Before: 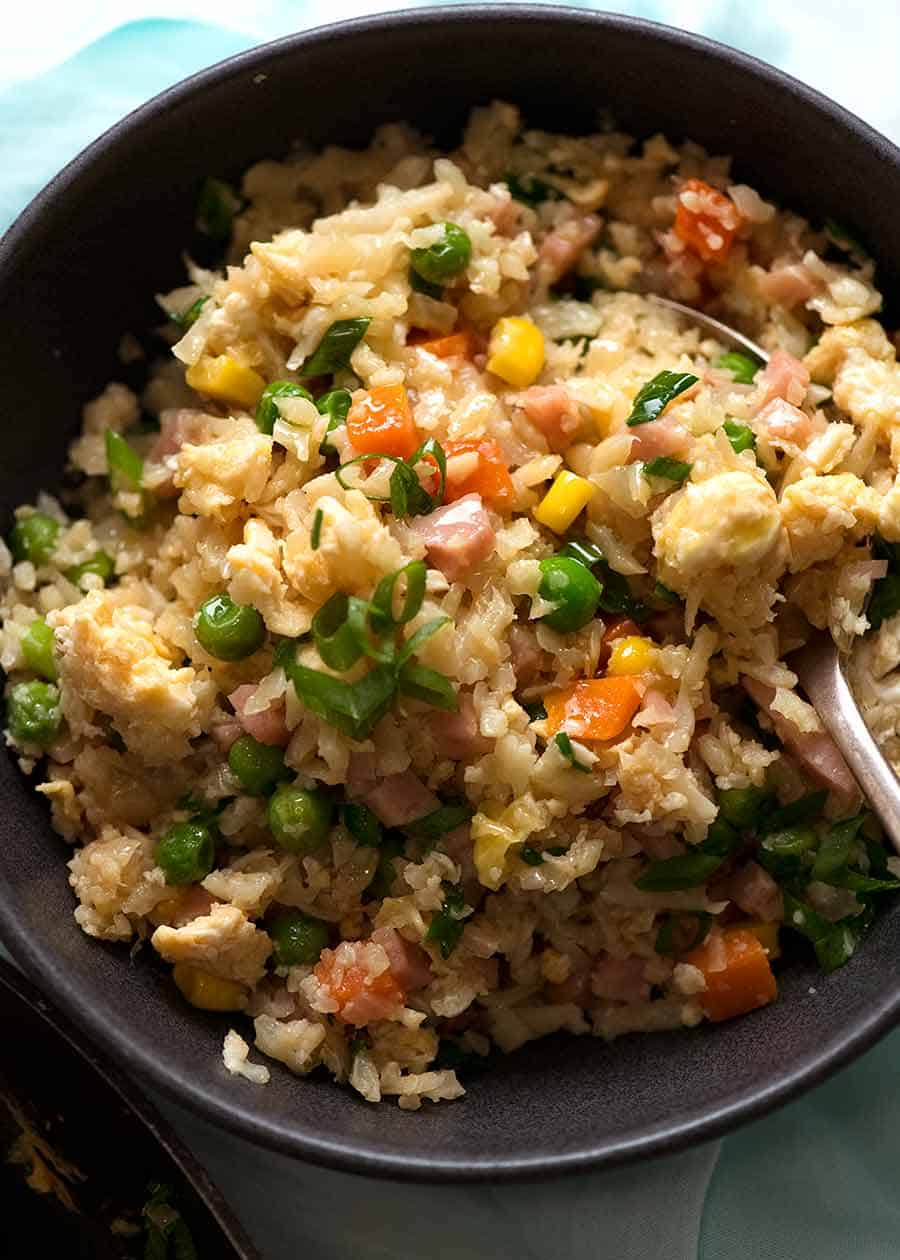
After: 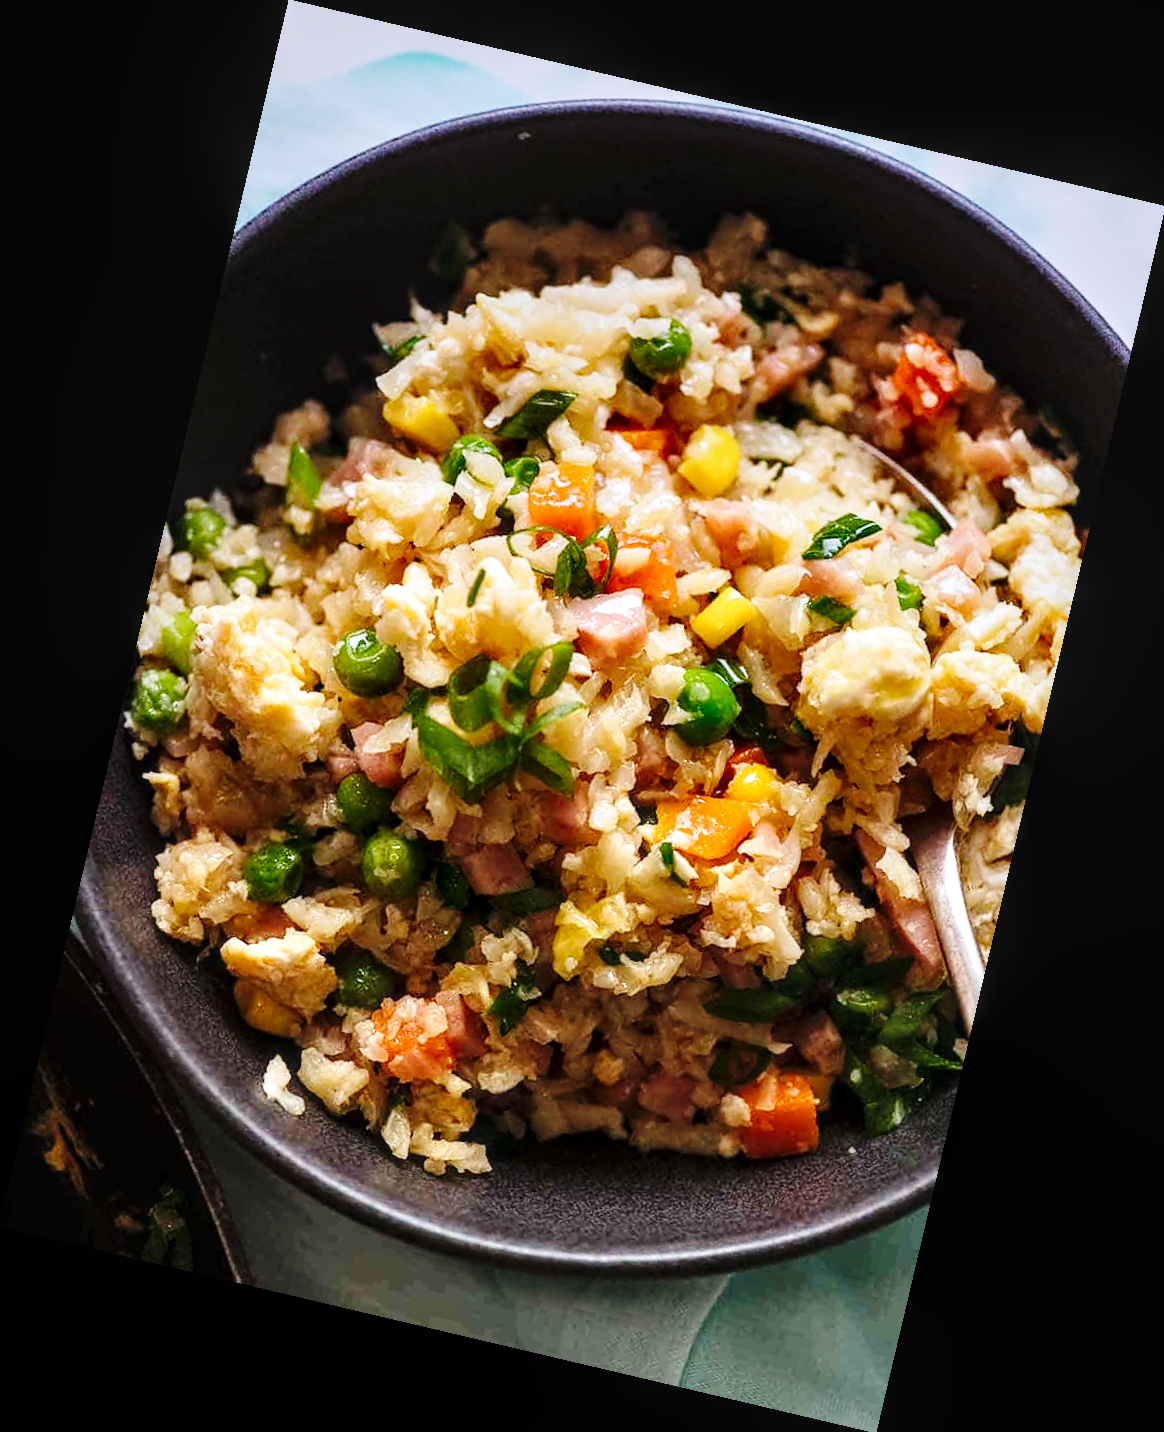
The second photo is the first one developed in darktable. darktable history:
rotate and perspective: rotation 13.27°, automatic cropping off
graduated density: hue 238.83°, saturation 50%
exposure: black level correction 0, exposure 0.7 EV, compensate highlight preservation false
base curve: curves: ch0 [(0, 0) (0.036, 0.025) (0.121, 0.166) (0.206, 0.329) (0.605, 0.79) (1, 1)], preserve colors none
local contrast: on, module defaults
